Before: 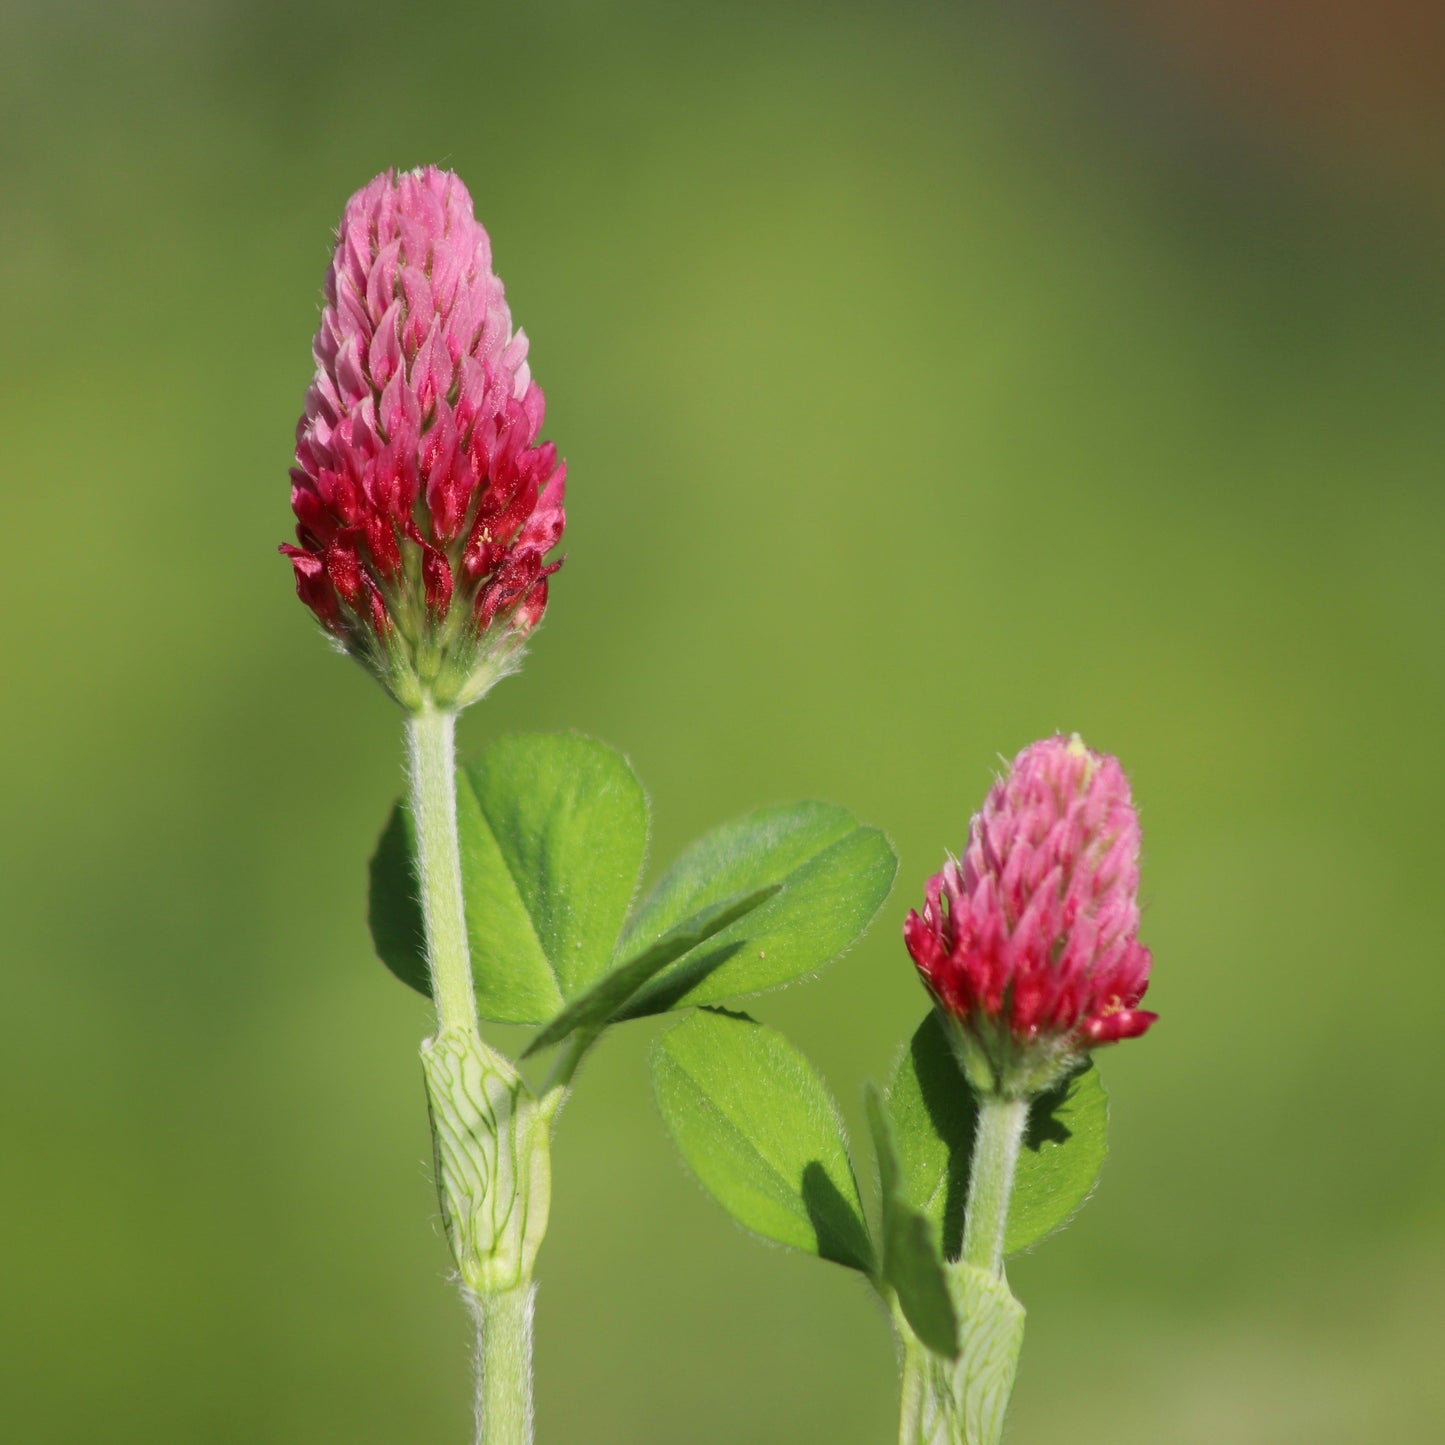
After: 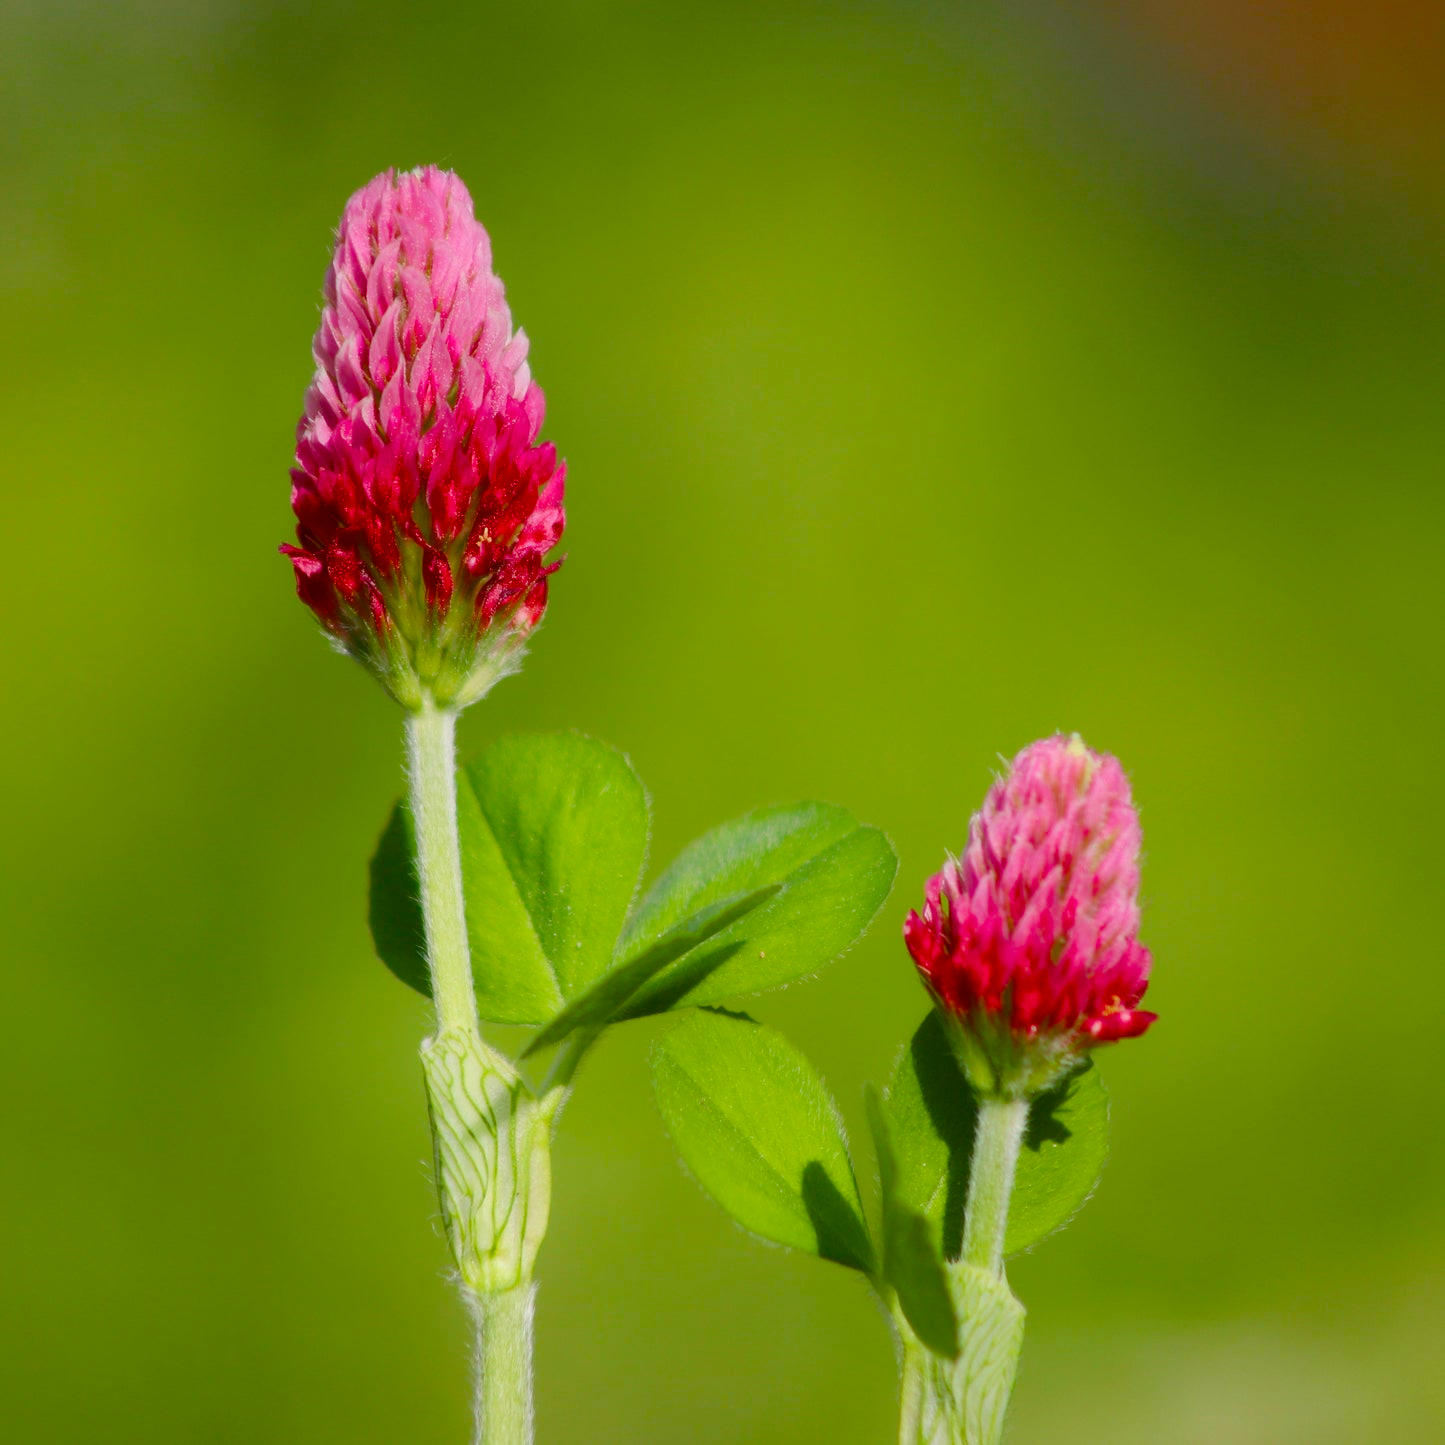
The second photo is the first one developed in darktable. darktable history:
tone equalizer: -7 EV 0.122 EV
color balance rgb: linear chroma grading › global chroma 14.354%, perceptual saturation grading › global saturation 20%, perceptual saturation grading › highlights -25.439%, perceptual saturation grading › shadows 49.836%, global vibrance 9.789%
contrast equalizer: octaves 7, y [[0.5, 0.542, 0.583, 0.625, 0.667, 0.708], [0.5 ×6], [0.5 ×6], [0, 0.033, 0.067, 0.1, 0.133, 0.167], [0, 0.05, 0.1, 0.15, 0.2, 0.25]], mix -0.306
